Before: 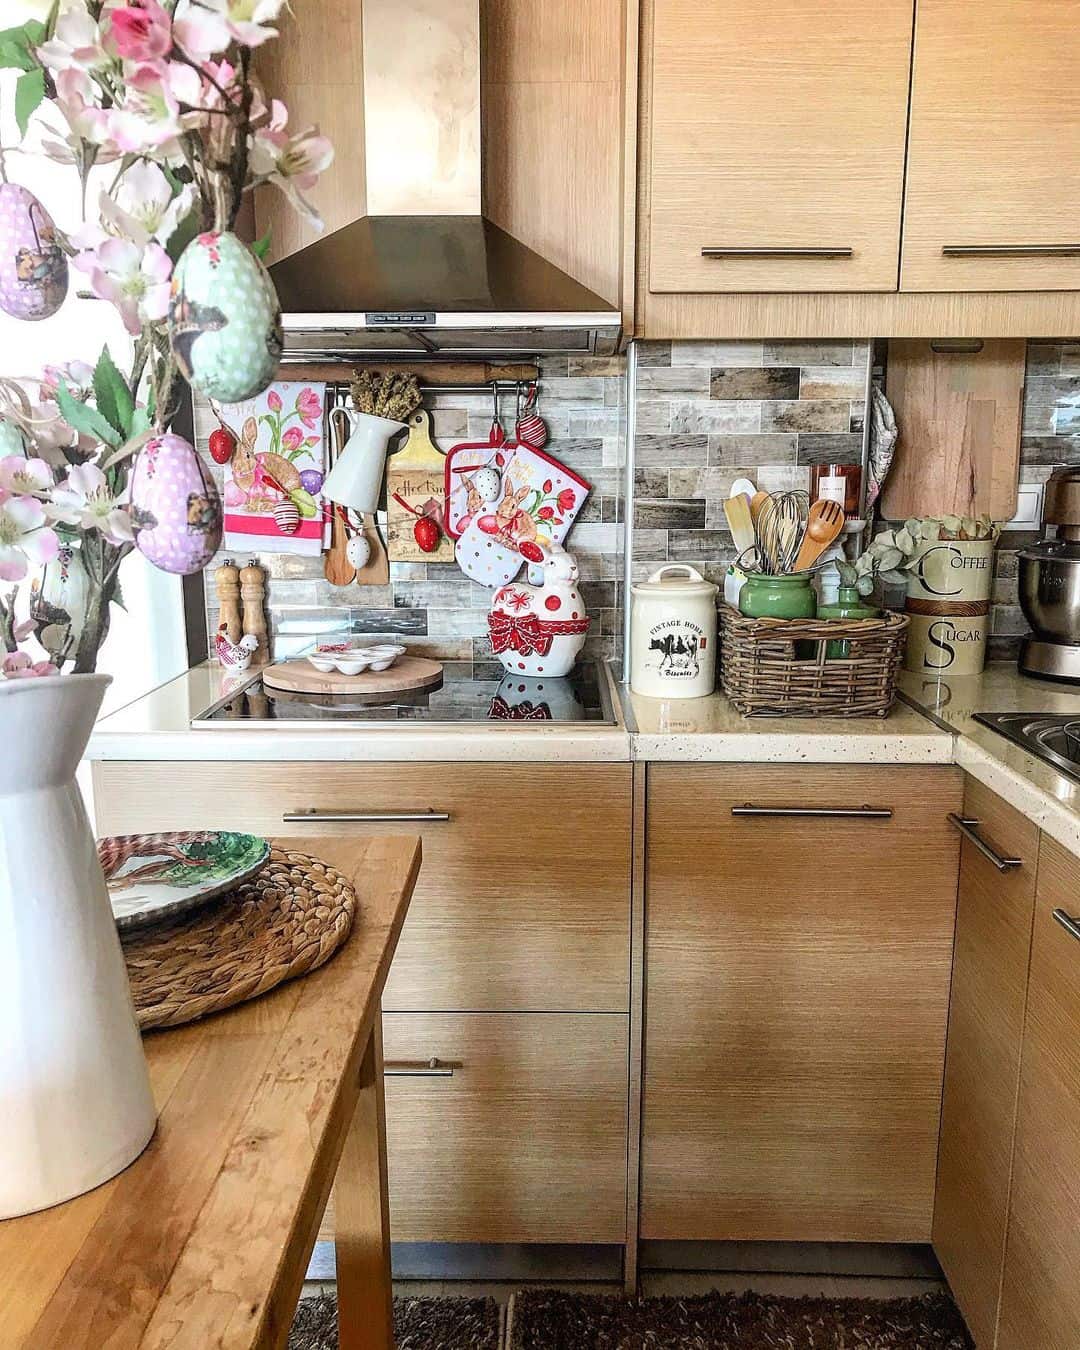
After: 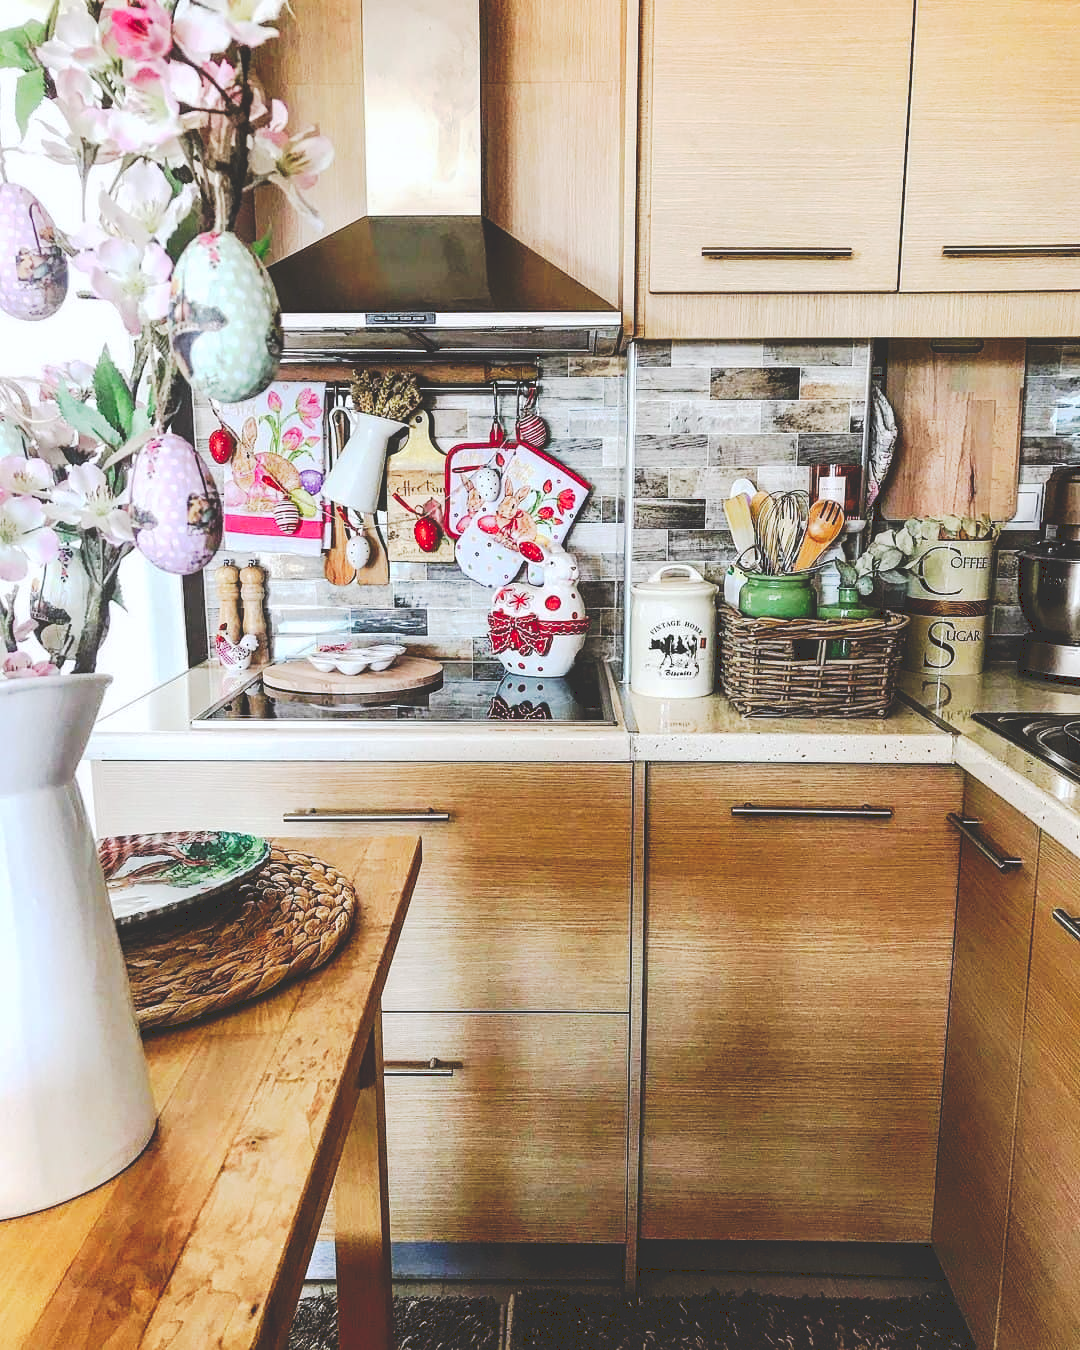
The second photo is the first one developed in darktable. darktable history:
tone curve: curves: ch0 [(0, 0) (0.003, 0.19) (0.011, 0.192) (0.025, 0.192) (0.044, 0.194) (0.069, 0.196) (0.1, 0.197) (0.136, 0.198) (0.177, 0.216) (0.224, 0.236) (0.277, 0.269) (0.335, 0.331) (0.399, 0.418) (0.468, 0.515) (0.543, 0.621) (0.623, 0.725) (0.709, 0.804) (0.801, 0.859) (0.898, 0.913) (1, 1)], preserve colors none
white balance: red 0.983, blue 1.036
